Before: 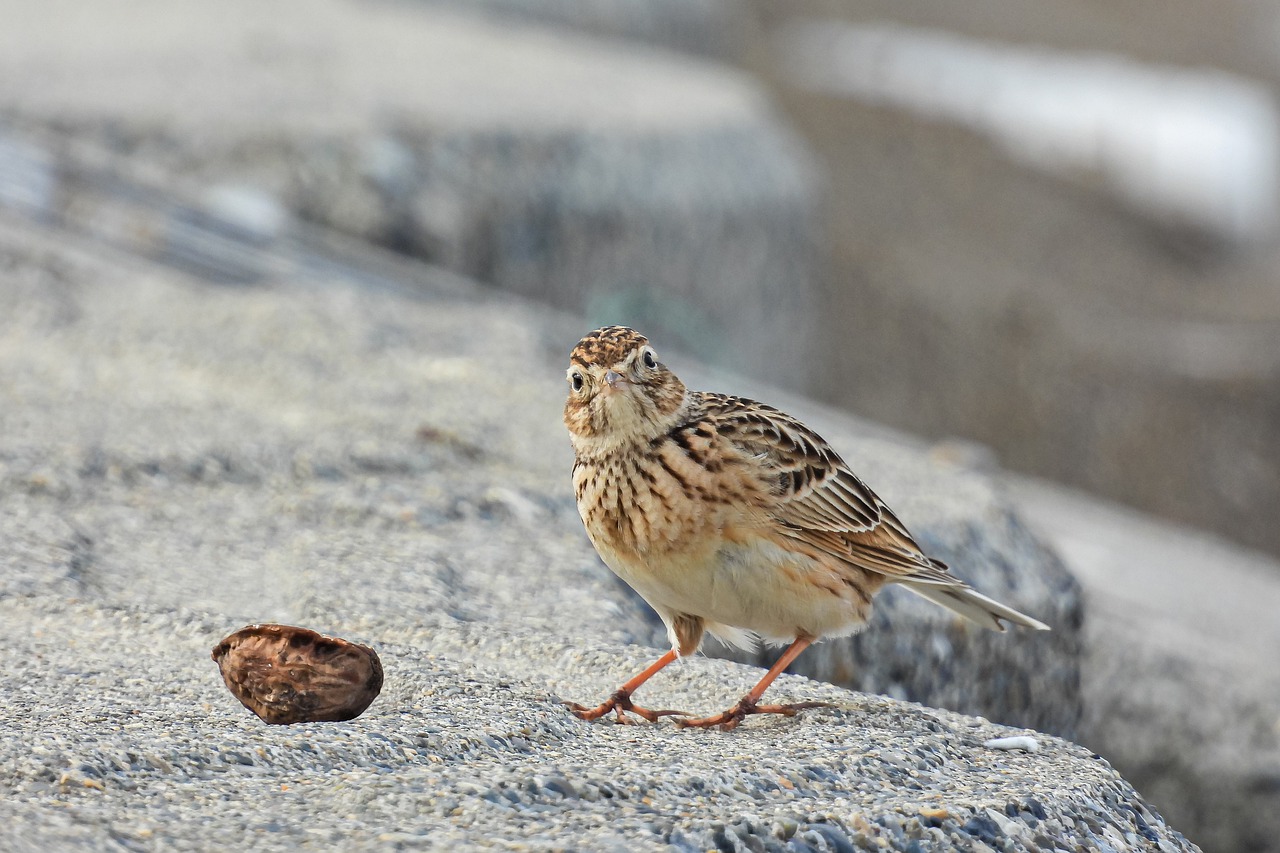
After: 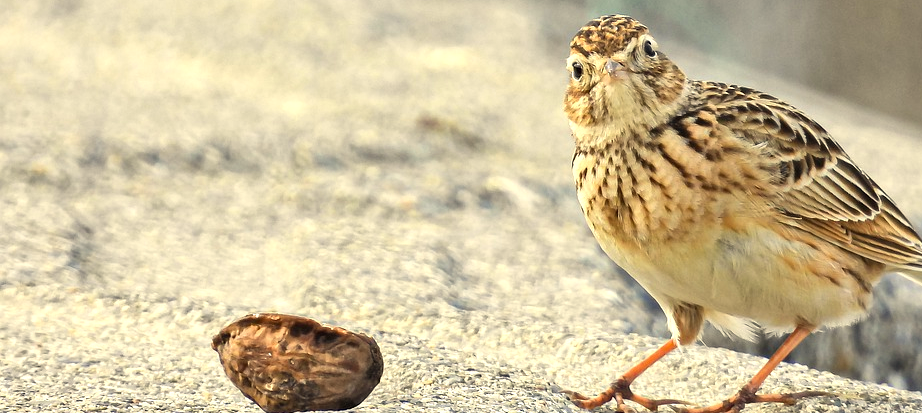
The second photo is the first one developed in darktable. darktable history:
color correction: highlights a* 1.39, highlights b* 17.83
exposure: exposure 0.6 EV, compensate highlight preservation false
crop: top 36.498%, right 27.964%, bottom 14.995%
